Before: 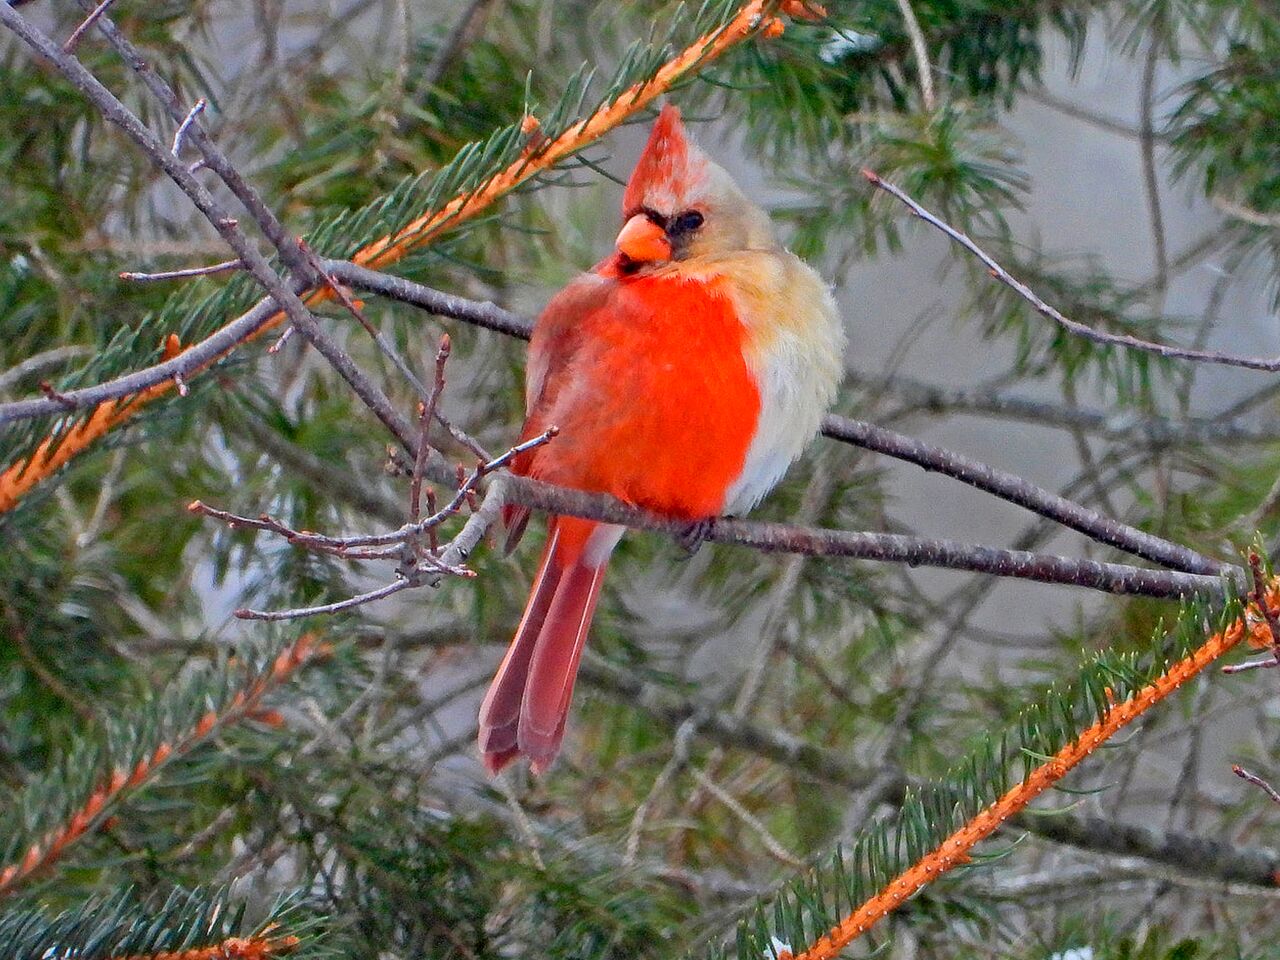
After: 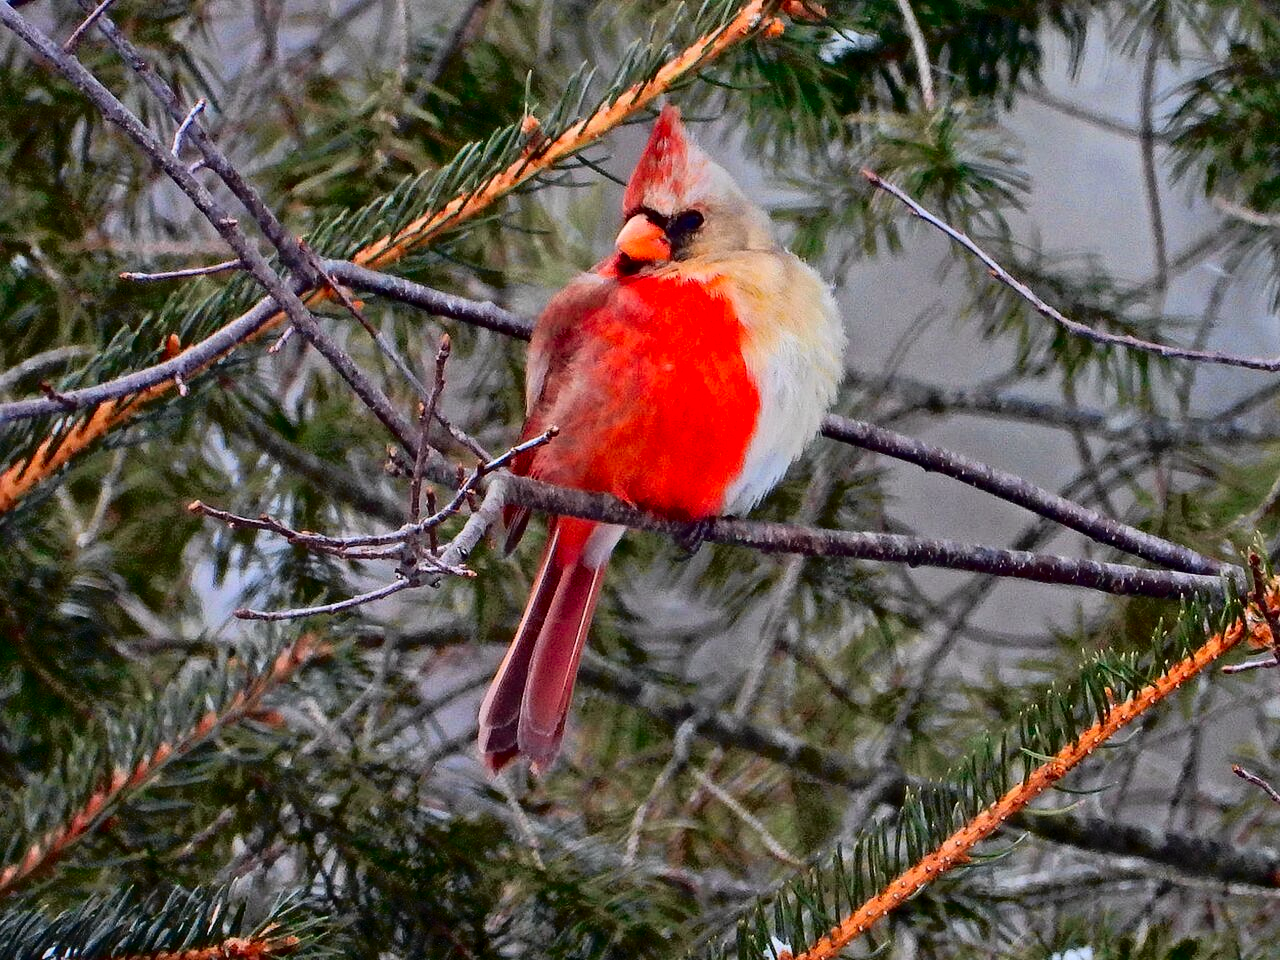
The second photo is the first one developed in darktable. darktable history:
tone curve: curves: ch0 [(0, 0) (0.105, 0.044) (0.195, 0.128) (0.283, 0.283) (0.384, 0.404) (0.485, 0.531) (0.635, 0.7) (0.832, 0.858) (1, 0.977)]; ch1 [(0, 0) (0.161, 0.092) (0.35, 0.33) (0.379, 0.401) (0.448, 0.478) (0.498, 0.503) (0.531, 0.537) (0.586, 0.563) (0.687, 0.648) (1, 1)]; ch2 [(0, 0) (0.359, 0.372) (0.437, 0.437) (0.483, 0.484) (0.53, 0.515) (0.556, 0.553) (0.635, 0.589) (1, 1)], color space Lab, independent channels, preserve colors none
contrast brightness saturation: contrast 0.12, brightness -0.12, saturation 0.2
